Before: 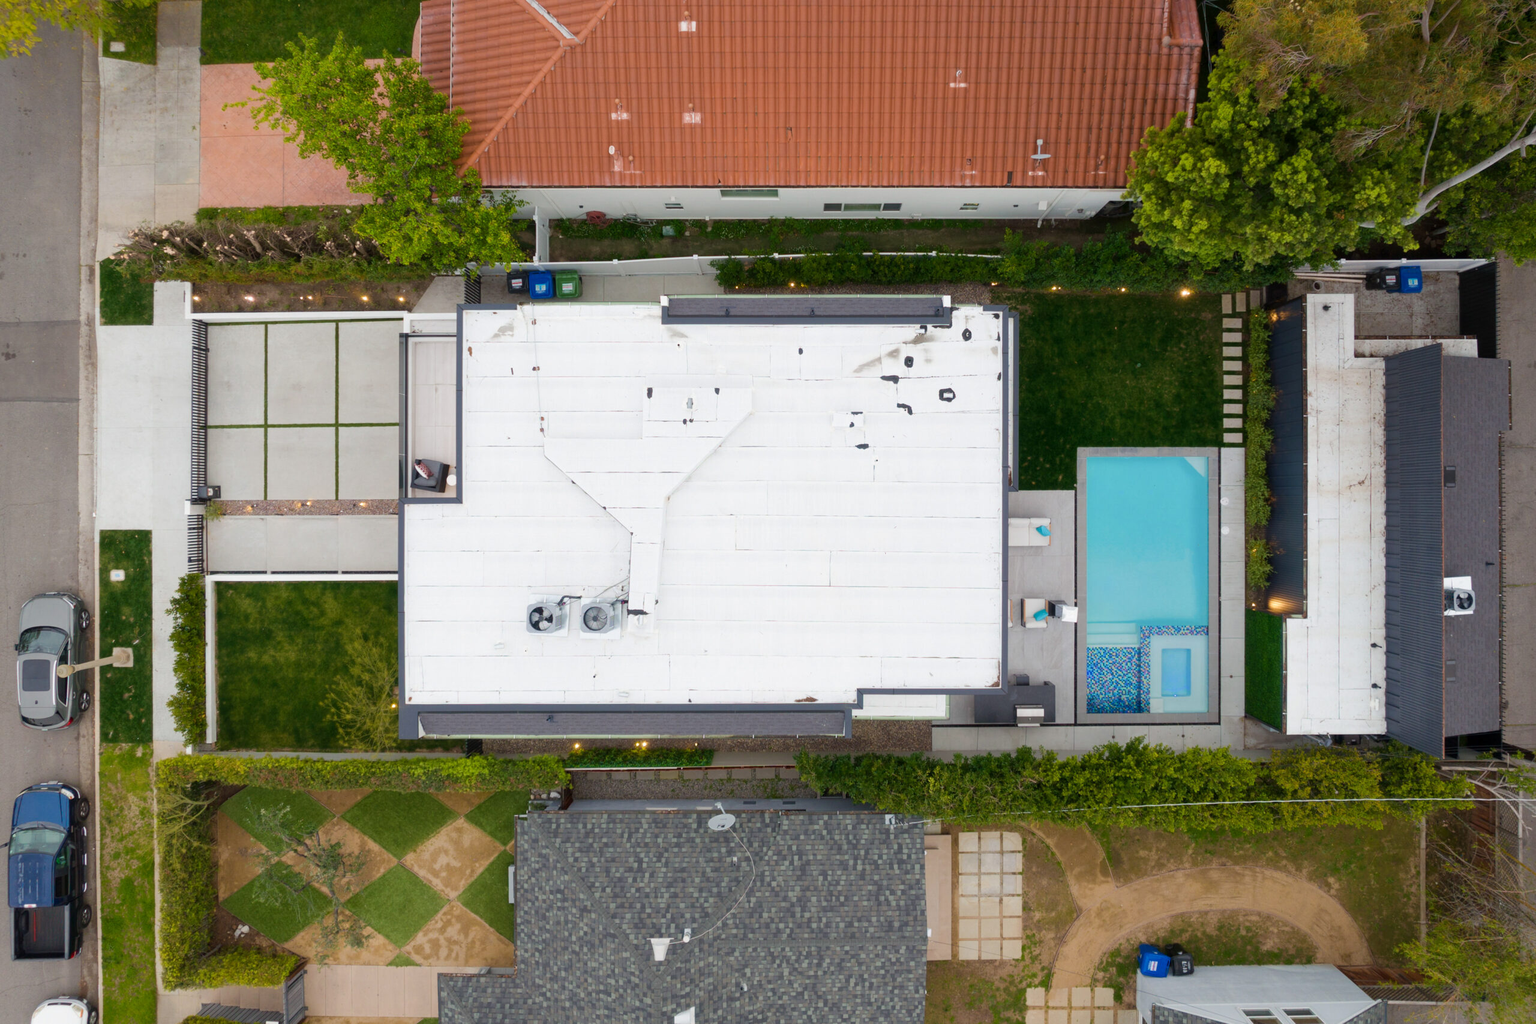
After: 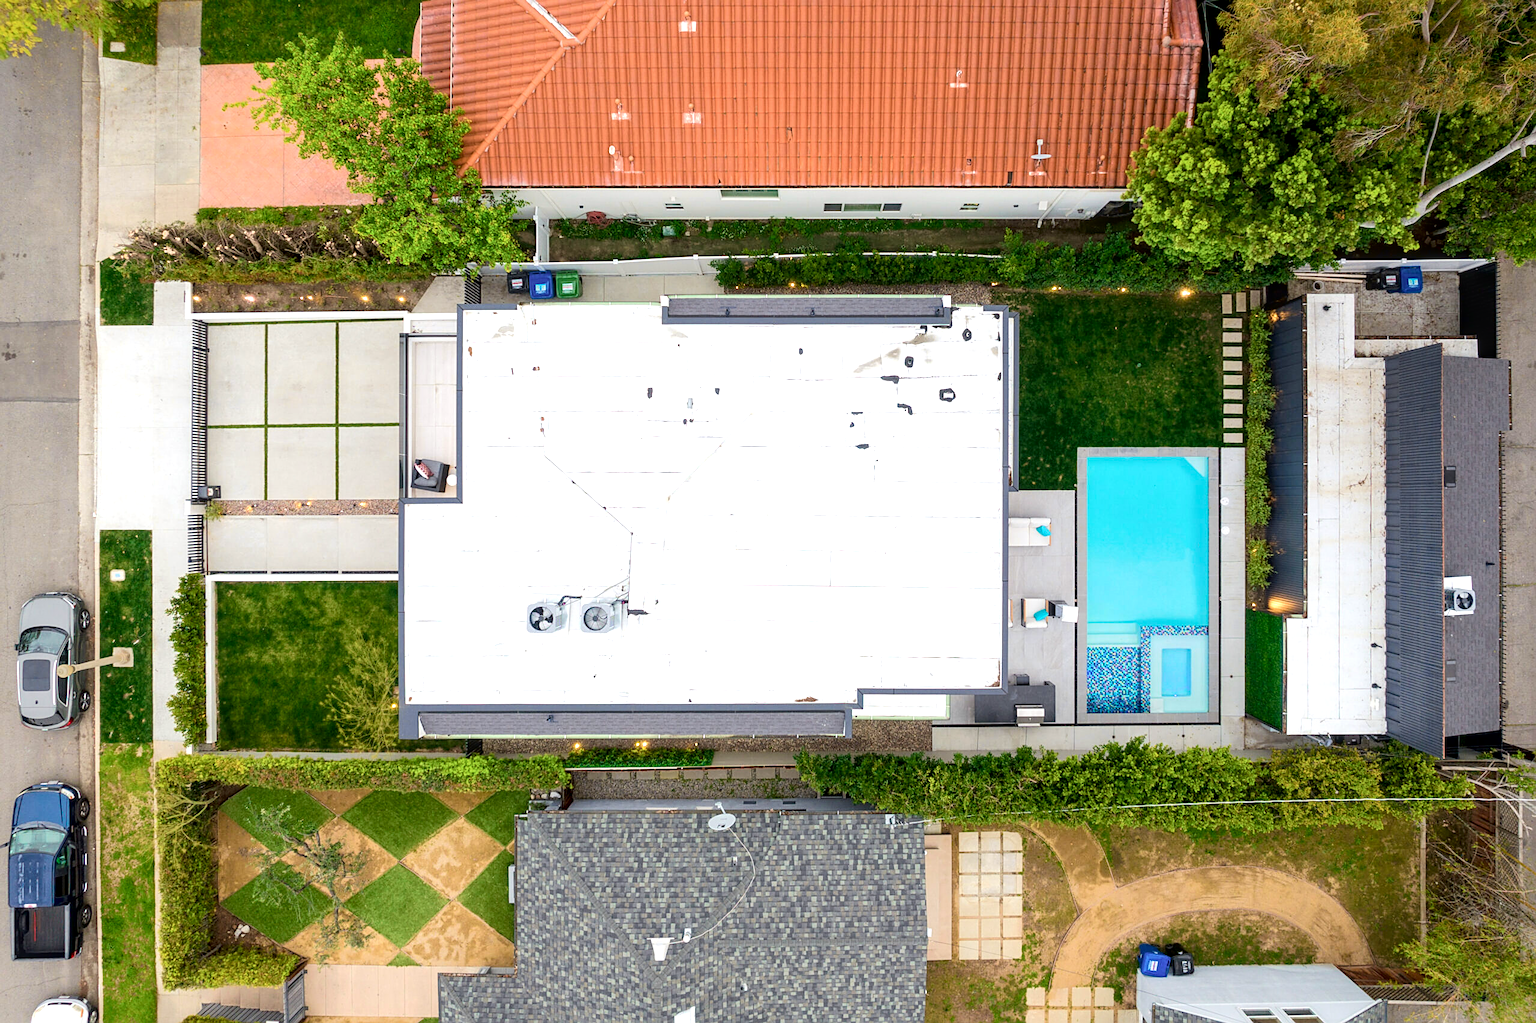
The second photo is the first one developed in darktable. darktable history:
tone curve: curves: ch0 [(0, 0.013) (0.054, 0.018) (0.205, 0.191) (0.289, 0.292) (0.39, 0.424) (0.493, 0.551) (0.666, 0.743) (0.795, 0.841) (1, 0.998)]; ch1 [(0, 0) (0.385, 0.343) (0.439, 0.415) (0.494, 0.495) (0.501, 0.501) (0.51, 0.509) (0.548, 0.554) (0.586, 0.601) (0.66, 0.687) (0.783, 0.804) (1, 1)]; ch2 [(0, 0) (0.304, 0.31) (0.403, 0.399) (0.441, 0.428) (0.47, 0.469) (0.498, 0.496) (0.524, 0.538) (0.566, 0.579) (0.633, 0.665) (0.7, 0.711) (1, 1)], color space Lab, independent channels, preserve colors none
sharpen: on, module defaults
local contrast: on, module defaults
exposure: black level correction 0, exposure 1.2 EV, compensate exposure bias true, compensate highlight preservation false
